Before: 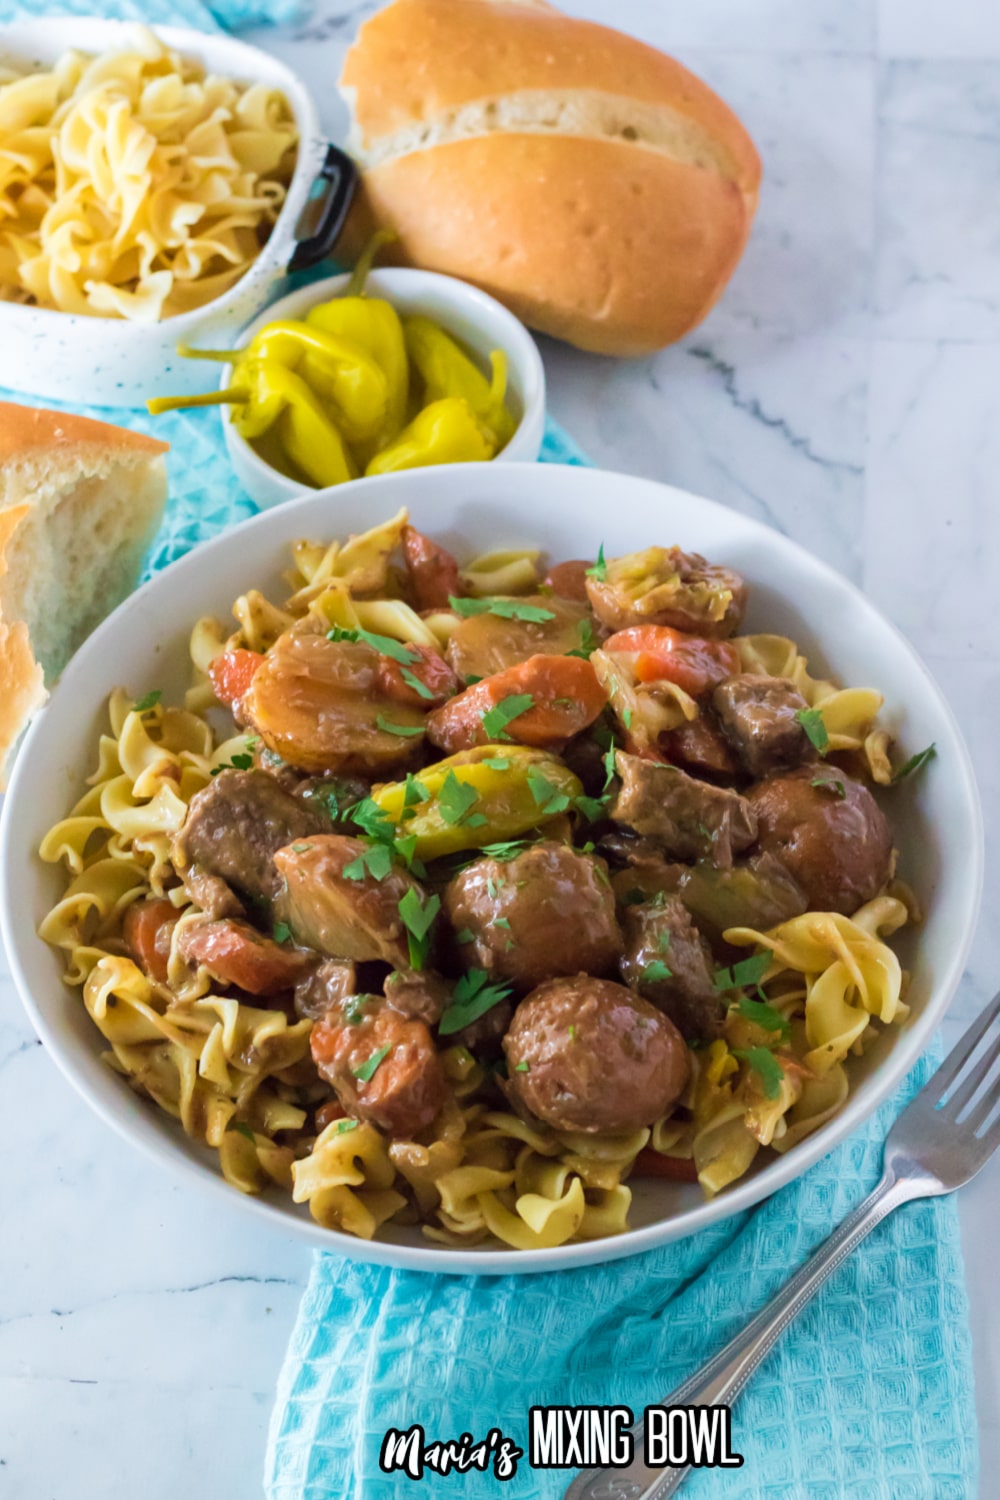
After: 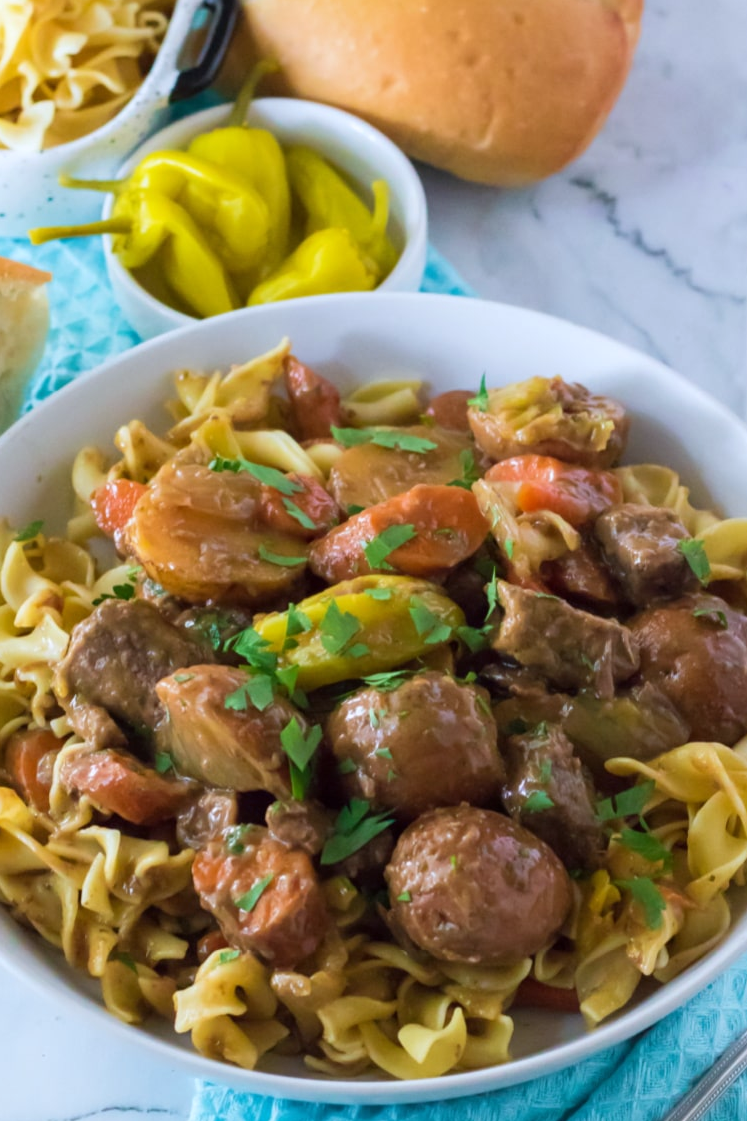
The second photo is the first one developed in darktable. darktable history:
white balance: red 0.974, blue 1.044
crop and rotate: left 11.831%, top 11.346%, right 13.429%, bottom 13.899%
